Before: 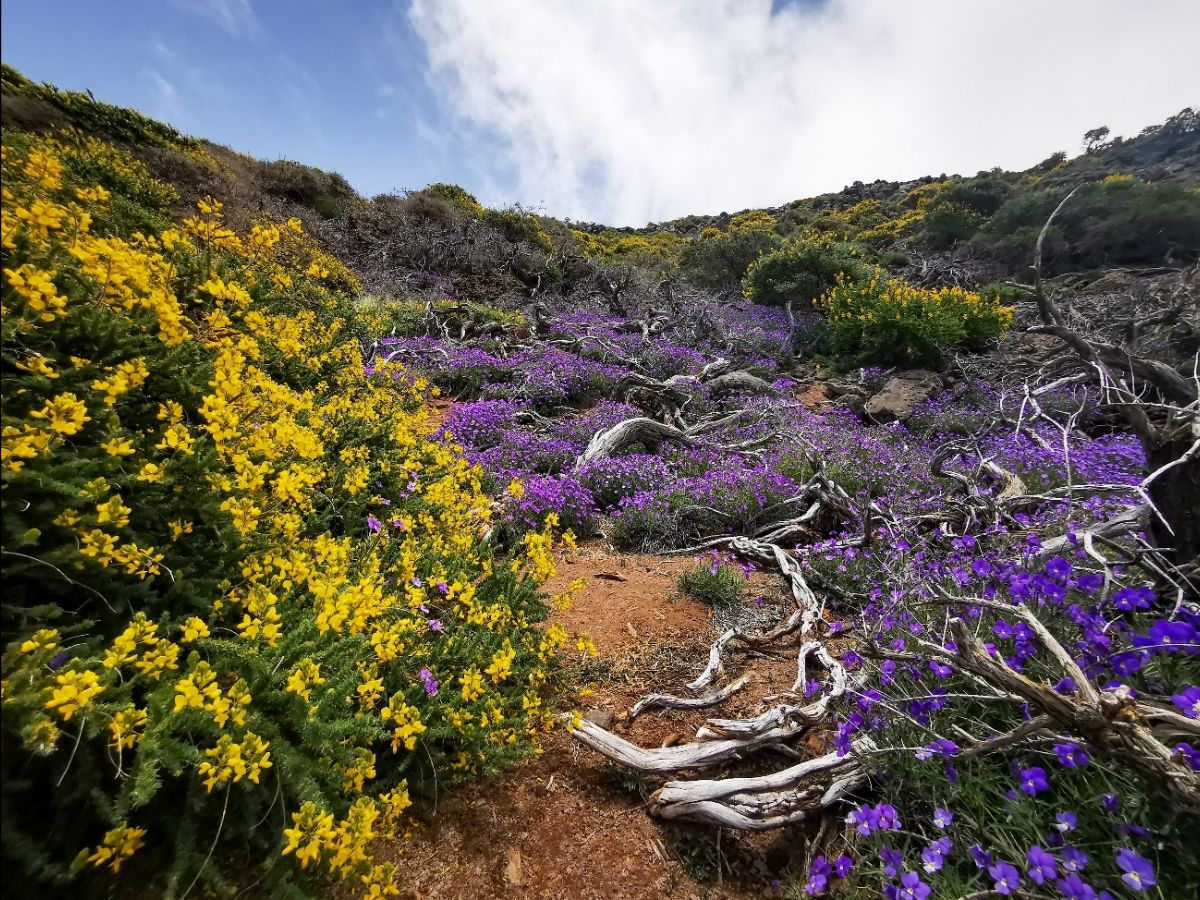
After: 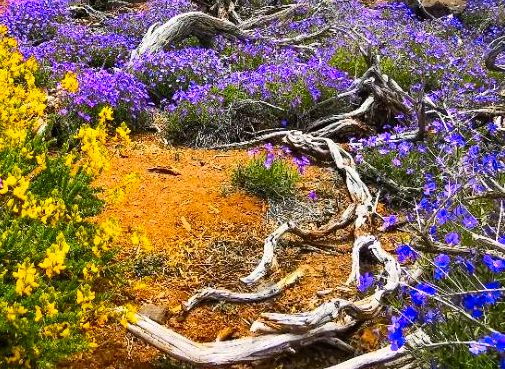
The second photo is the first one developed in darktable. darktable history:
contrast brightness saturation: contrast 0.2, brightness 0.2, saturation 0.8
crop: left 37.221%, top 45.169%, right 20.63%, bottom 13.777%
color contrast: green-magenta contrast 0.85, blue-yellow contrast 1.25, unbound 0
